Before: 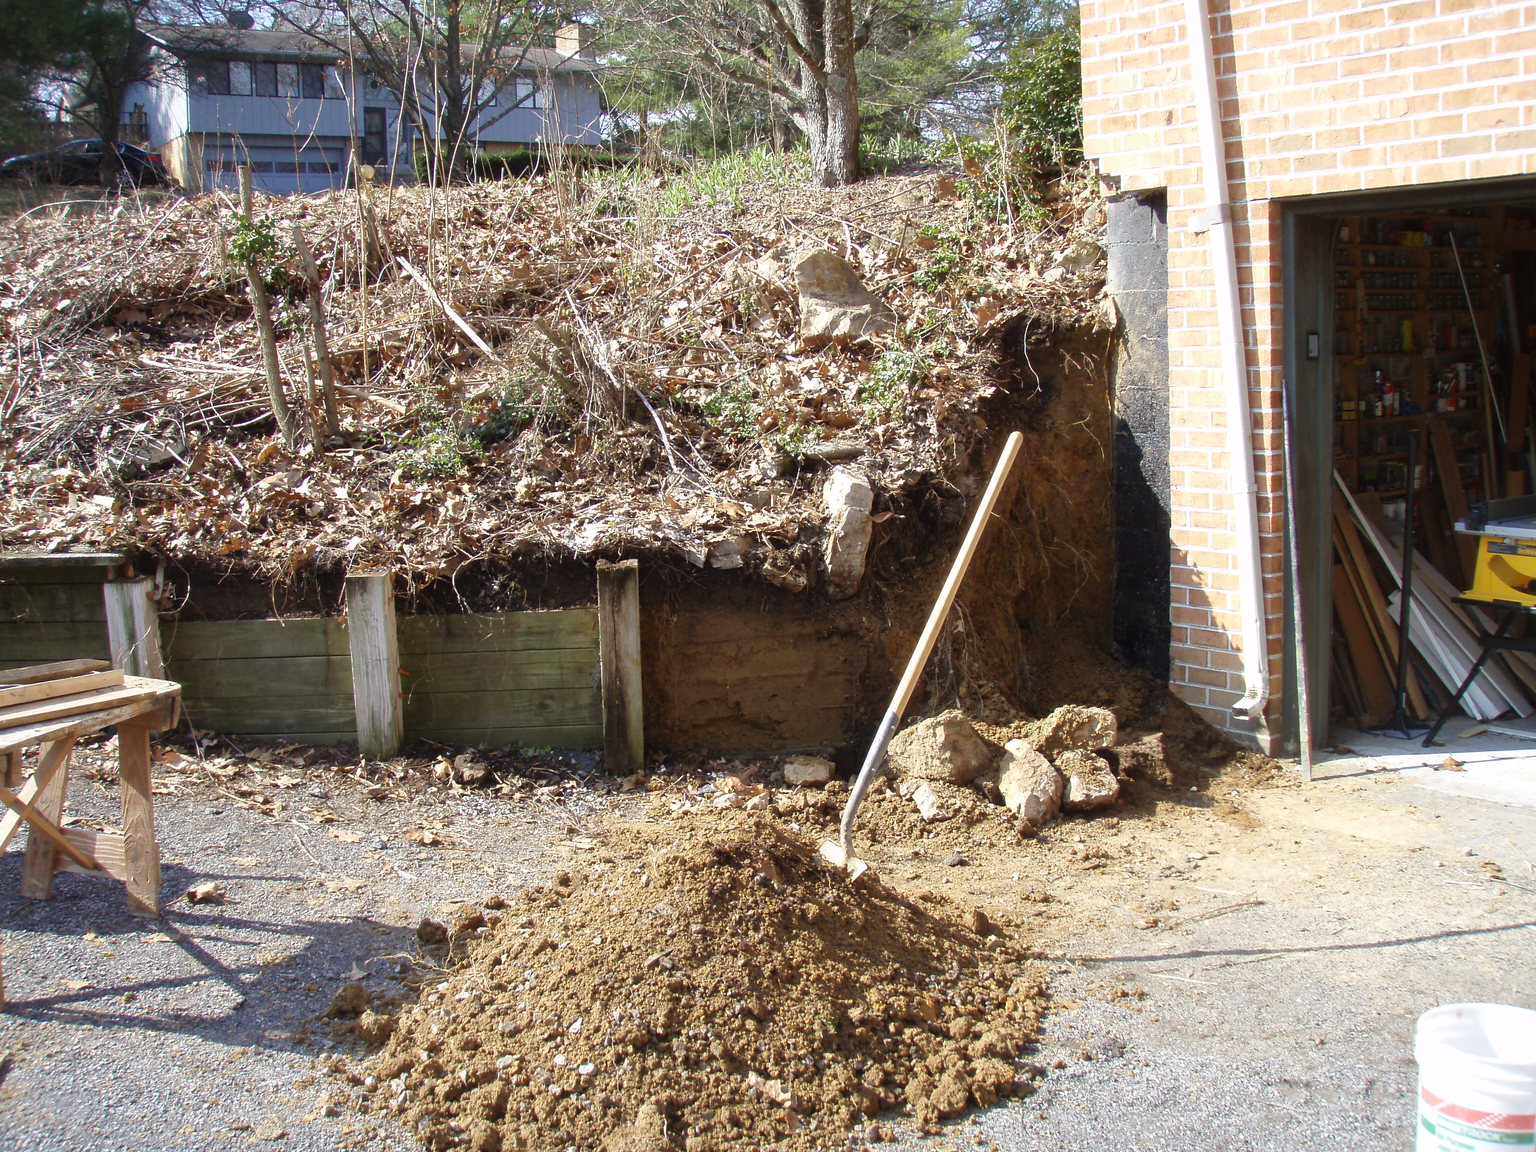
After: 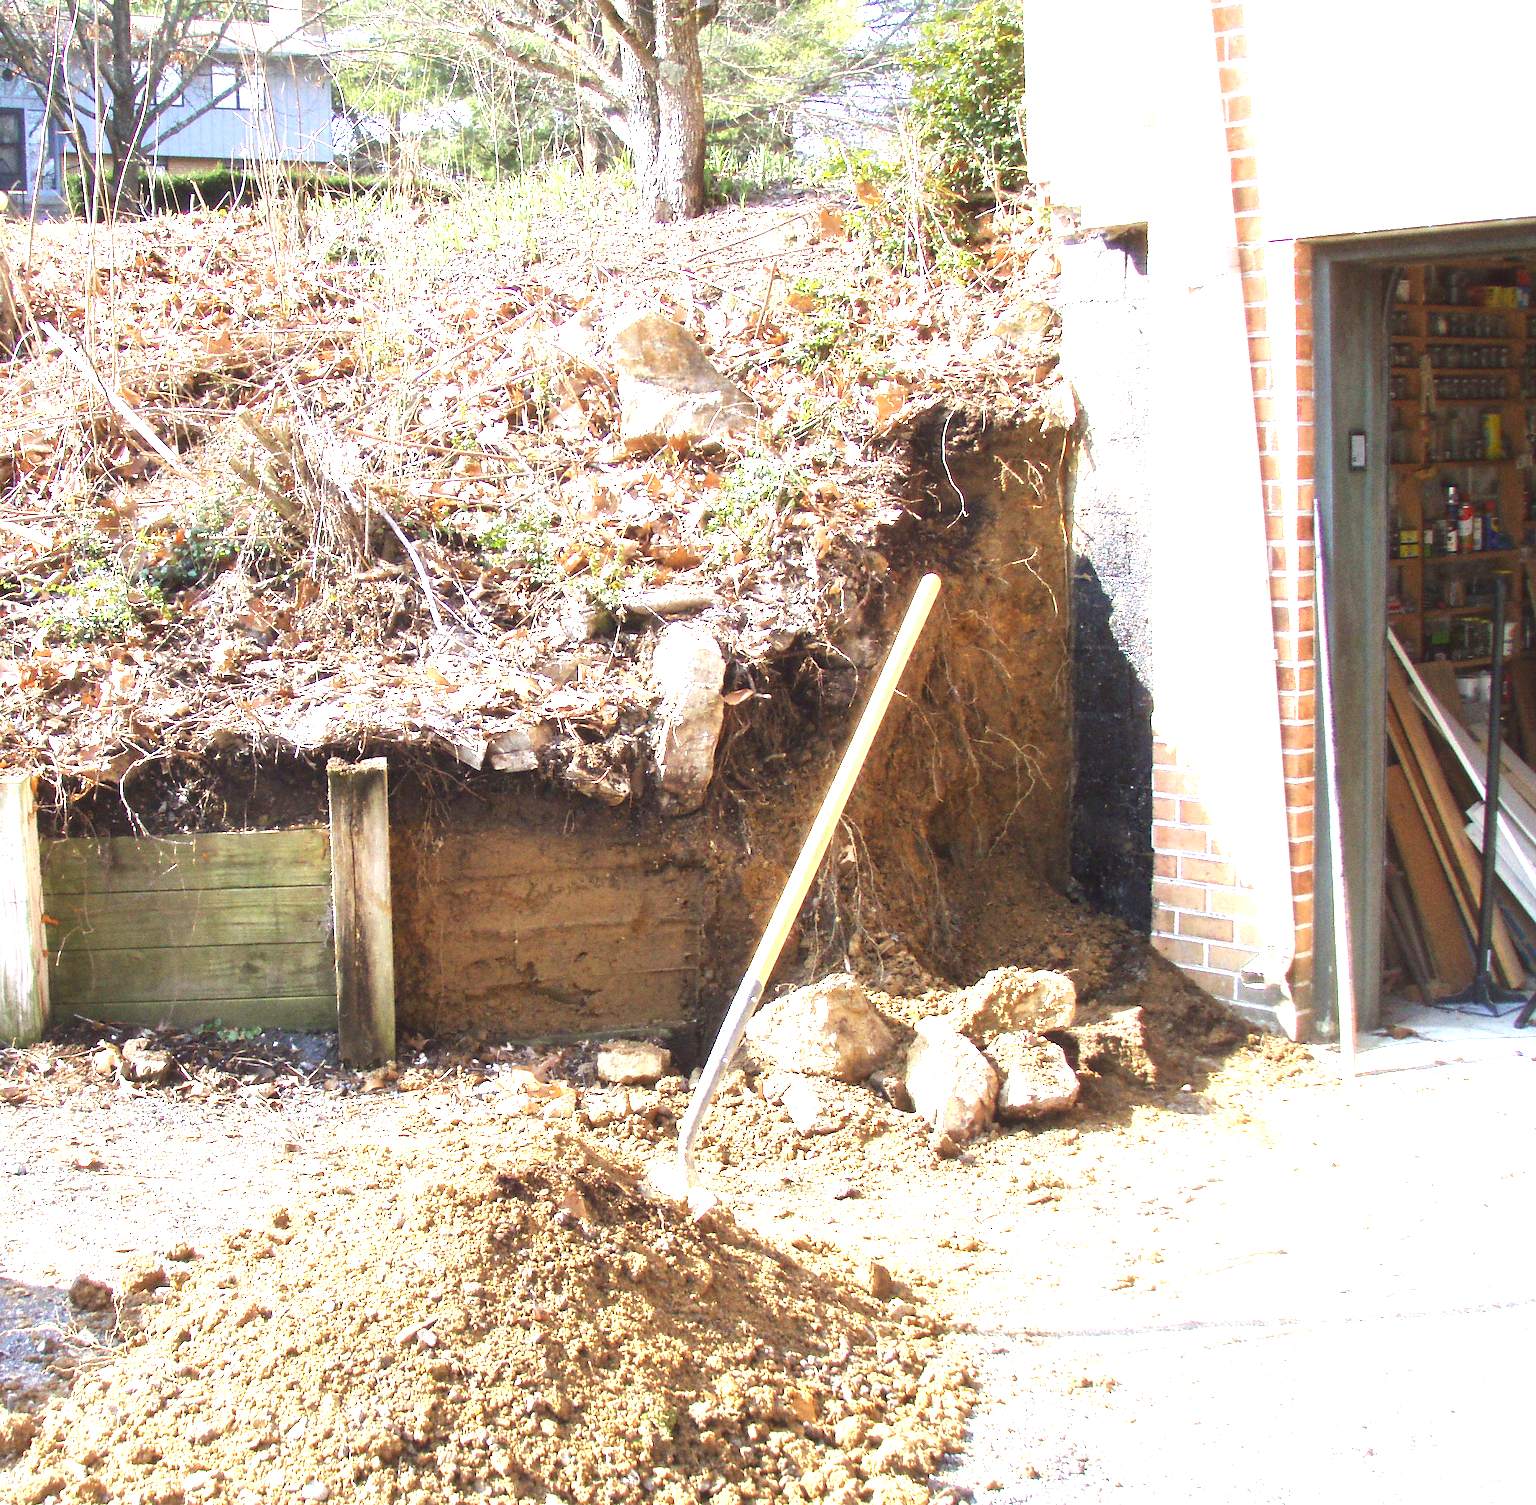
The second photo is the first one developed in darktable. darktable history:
crop and rotate: left 24.034%, top 2.838%, right 6.406%, bottom 6.299%
grain: coarseness 0.09 ISO
exposure: black level correction 0, exposure 1.975 EV, compensate exposure bias true, compensate highlight preservation false
